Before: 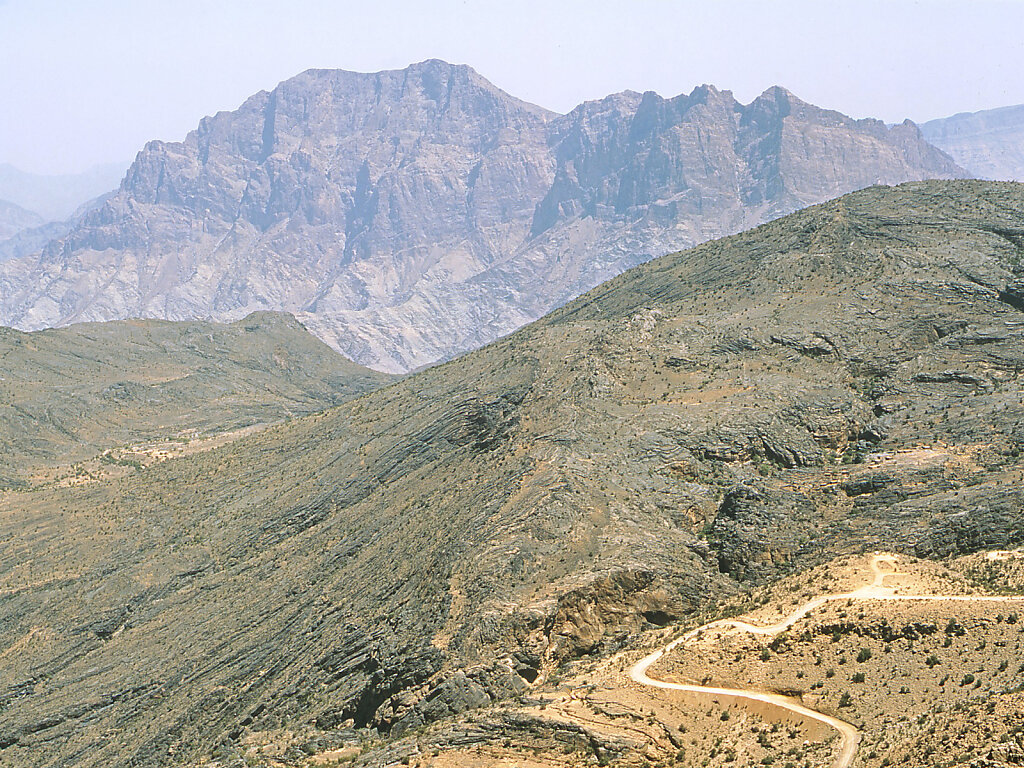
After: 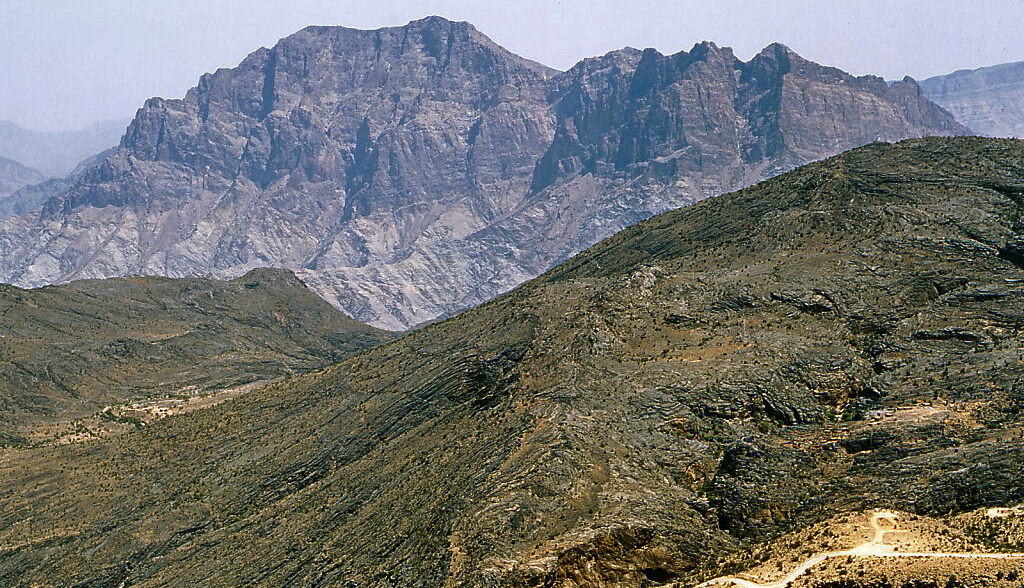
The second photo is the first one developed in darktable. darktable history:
crop: top 5.622%, bottom 17.766%
local contrast: highlights 101%, shadows 101%, detail 119%, midtone range 0.2
contrast brightness saturation: contrast 0.09, brightness -0.573, saturation 0.174
shadows and highlights: shadows 51.89, highlights -28.47, soften with gaussian
